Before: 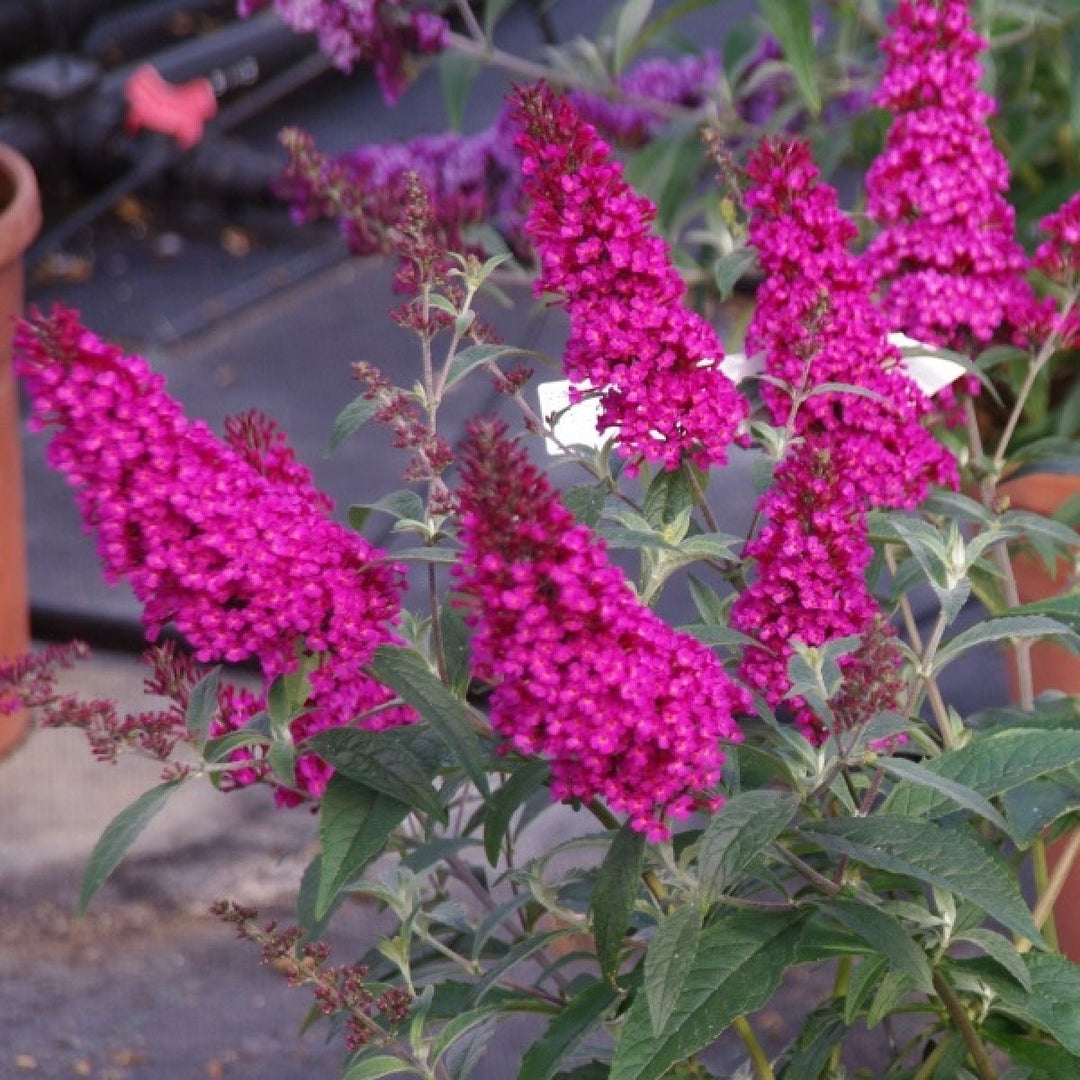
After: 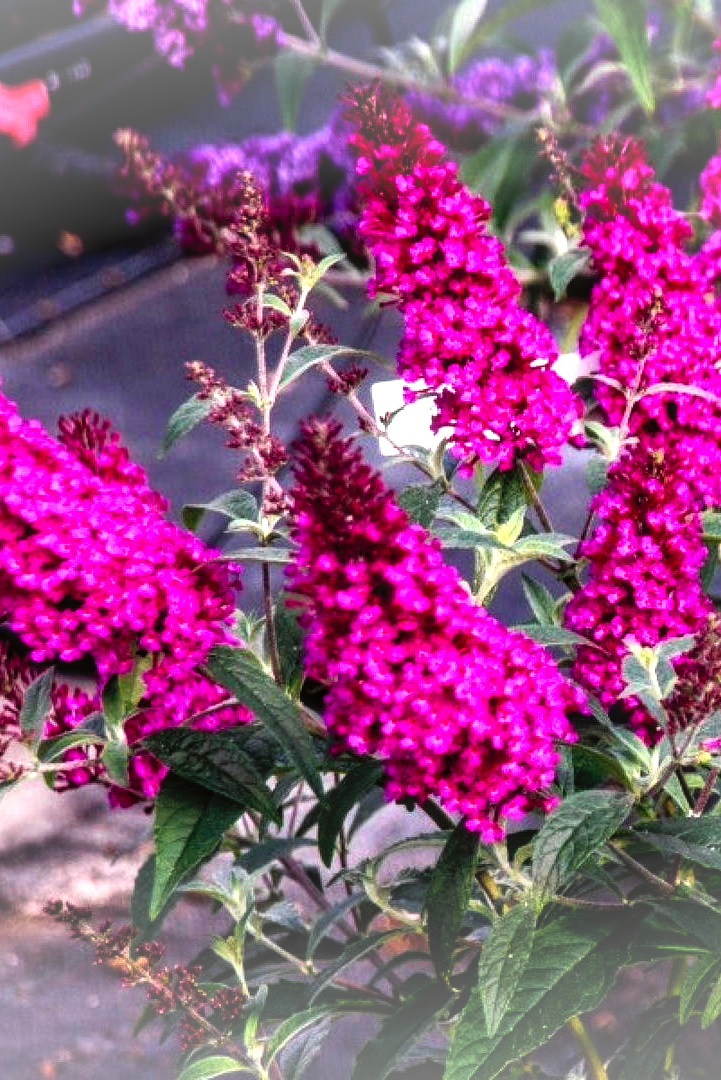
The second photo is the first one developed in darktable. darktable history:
sharpen: radius 2.933, amount 0.857, threshold 47.349
base curve: curves: ch0 [(0, 0.02) (0.083, 0.036) (1, 1)], preserve colors none
vignetting: fall-off start 97.74%, fall-off radius 100.17%, brightness 0.311, saturation -0.002, width/height ratio 1.366
tone curve: curves: ch0 [(0, 0) (0.128, 0.068) (0.292, 0.274) (0.46, 0.482) (0.653, 0.717) (0.819, 0.869) (0.998, 0.969)]; ch1 [(0, 0) (0.384, 0.365) (0.463, 0.45) (0.486, 0.486) (0.503, 0.504) (0.517, 0.517) (0.549, 0.572) (0.583, 0.615) (0.672, 0.699) (0.774, 0.817) (1, 1)]; ch2 [(0, 0) (0.374, 0.344) (0.446, 0.443) (0.494, 0.5) (0.527, 0.529) (0.565, 0.591) (0.644, 0.682) (1, 1)], color space Lab, independent channels, preserve colors none
crop: left 15.422%, right 17.804%
exposure: exposure 0.643 EV, compensate highlight preservation false
local contrast: detail 153%
